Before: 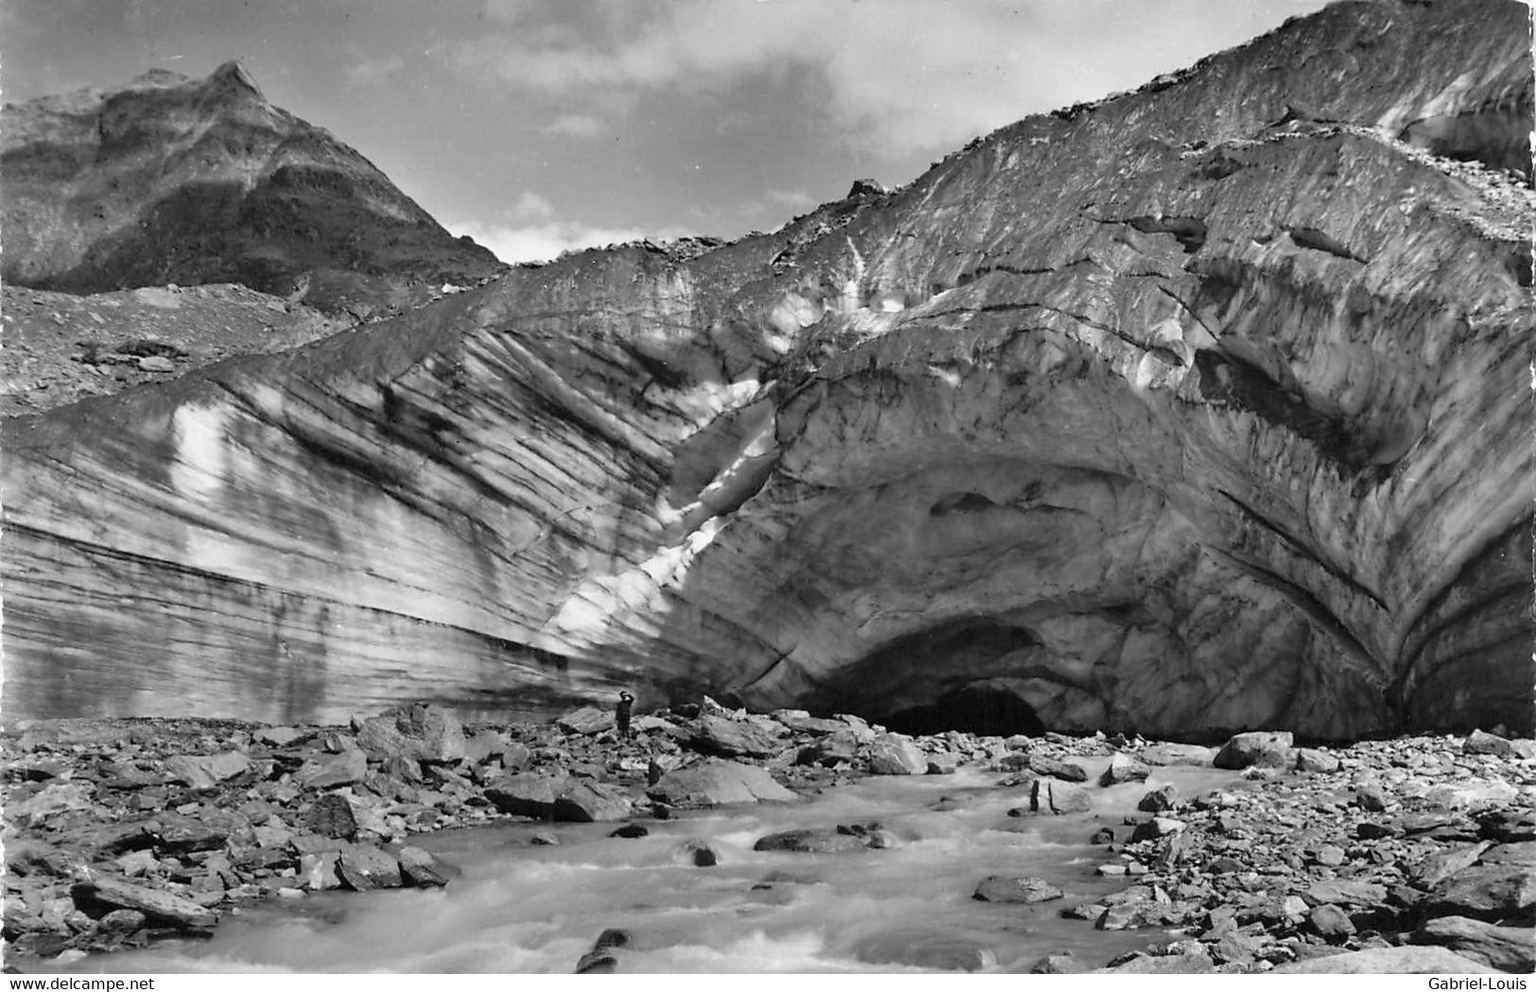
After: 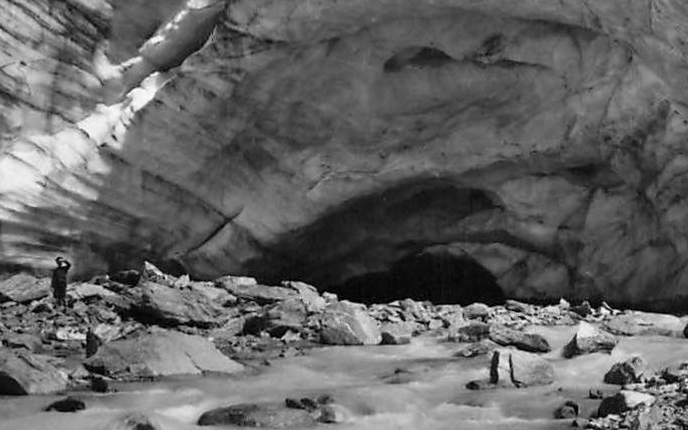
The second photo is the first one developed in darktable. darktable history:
crop: left 36.945%, top 45.277%, right 20.675%, bottom 13.693%
